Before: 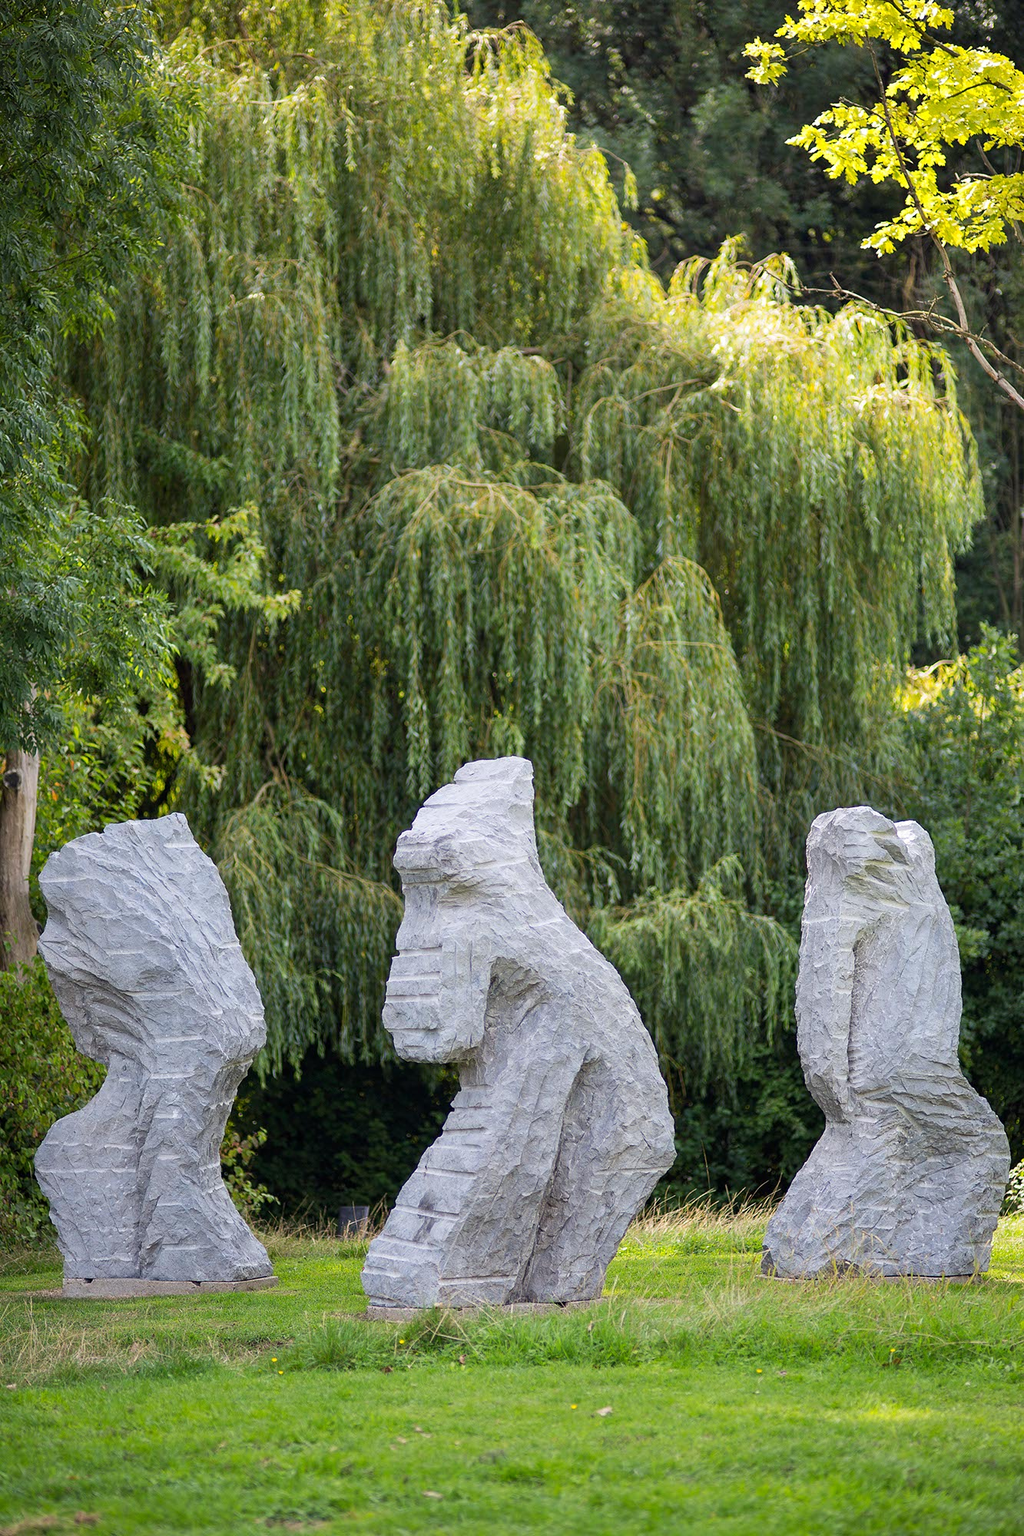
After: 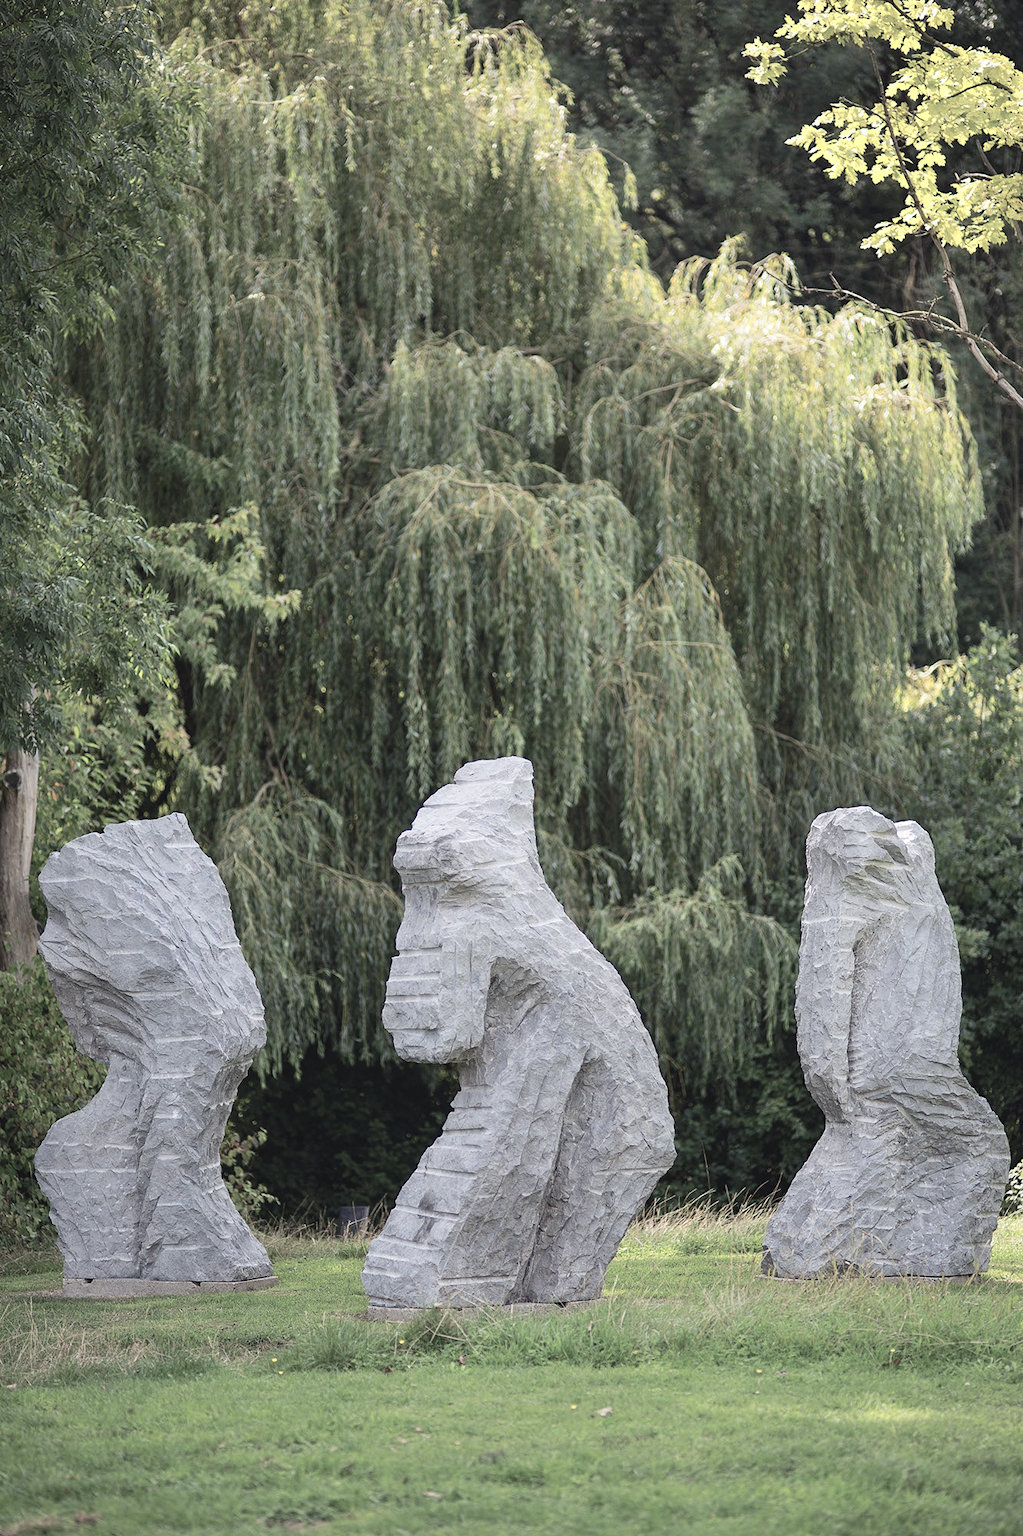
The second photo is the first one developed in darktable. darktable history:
color balance rgb: shadows lift › chroma 3.258%, shadows lift › hue 277.87°, global offset › luminance 0.724%, perceptual saturation grading › global saturation -29.213%, perceptual saturation grading › highlights -20.856%, perceptual saturation grading › mid-tones -23.507%, perceptual saturation grading › shadows -23.249%, global vibrance 20%
